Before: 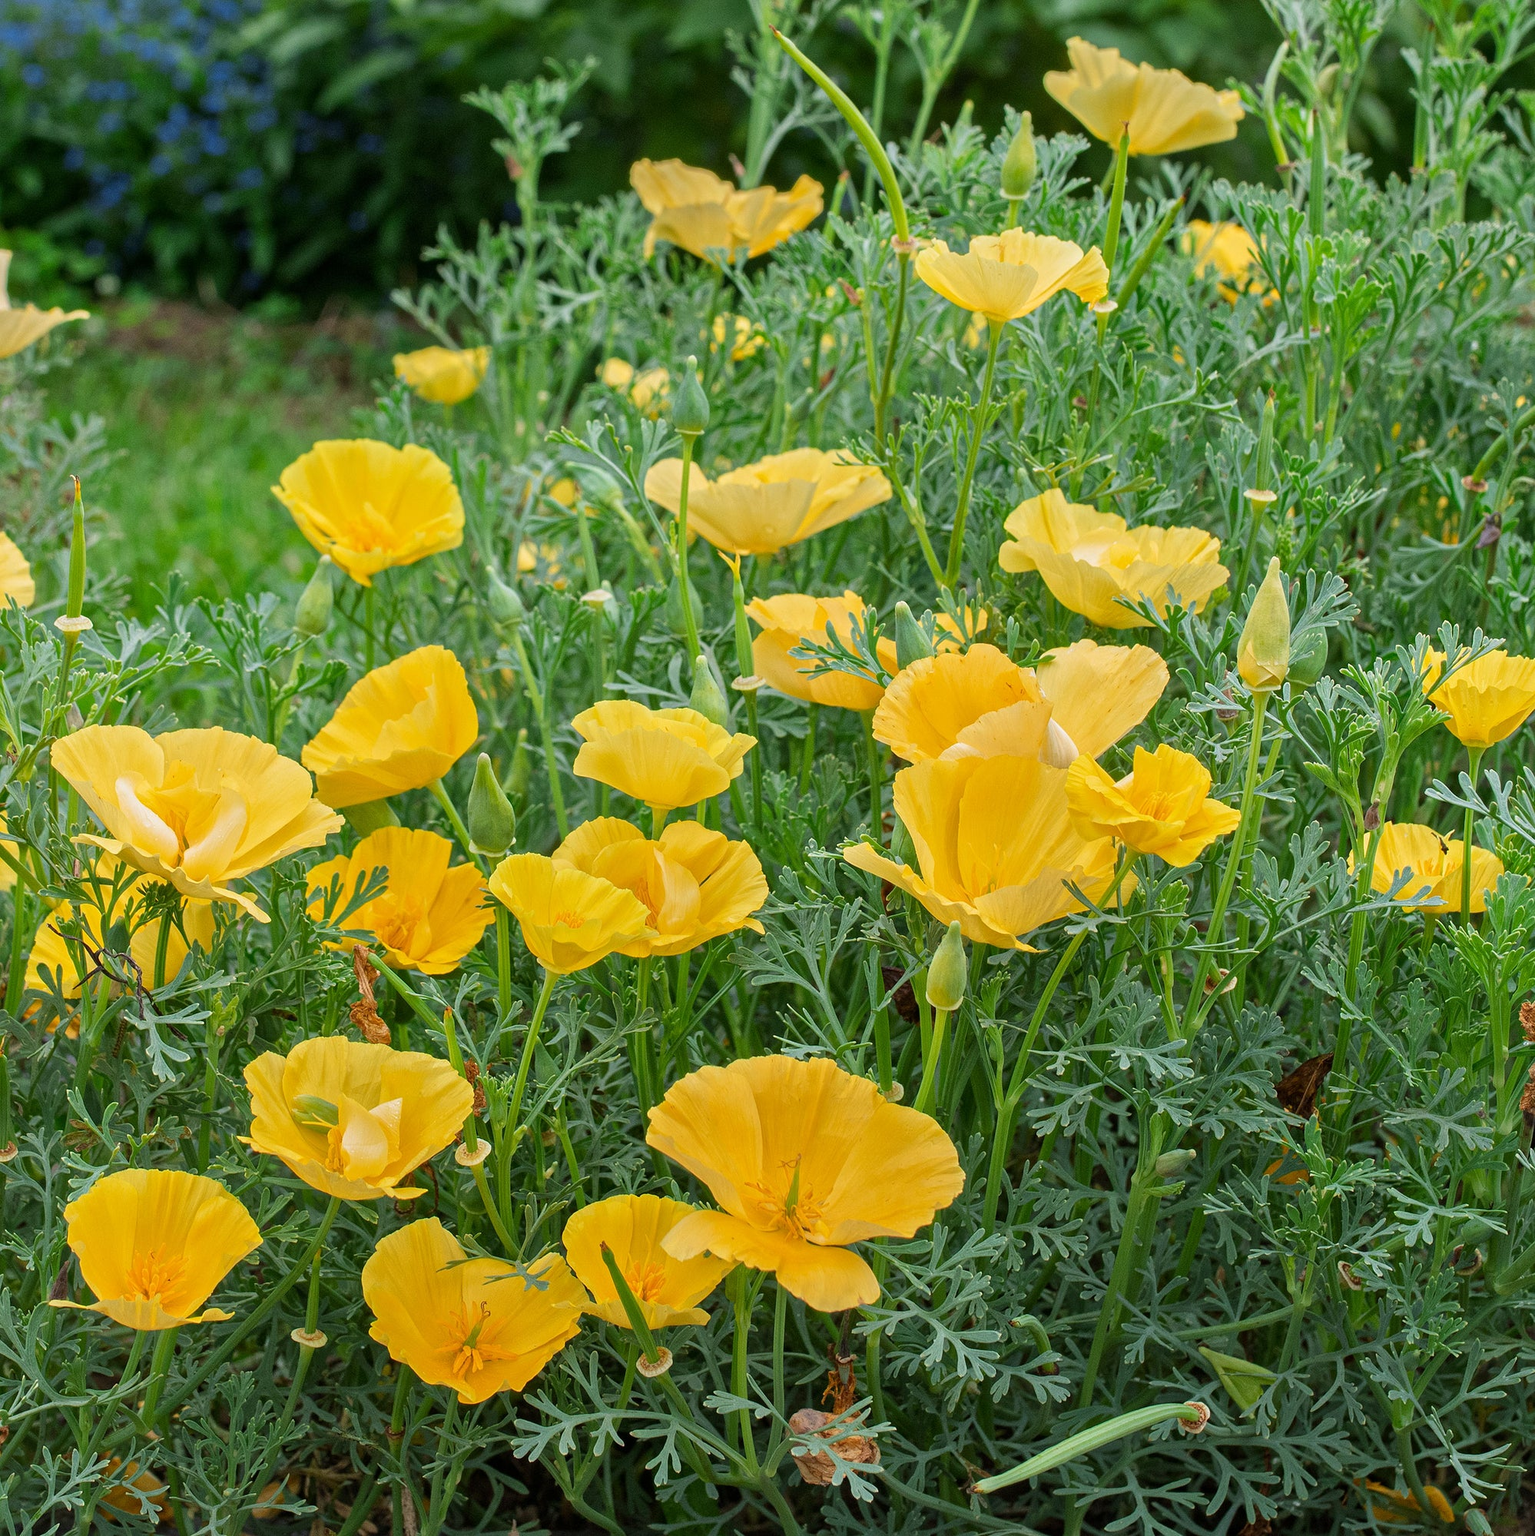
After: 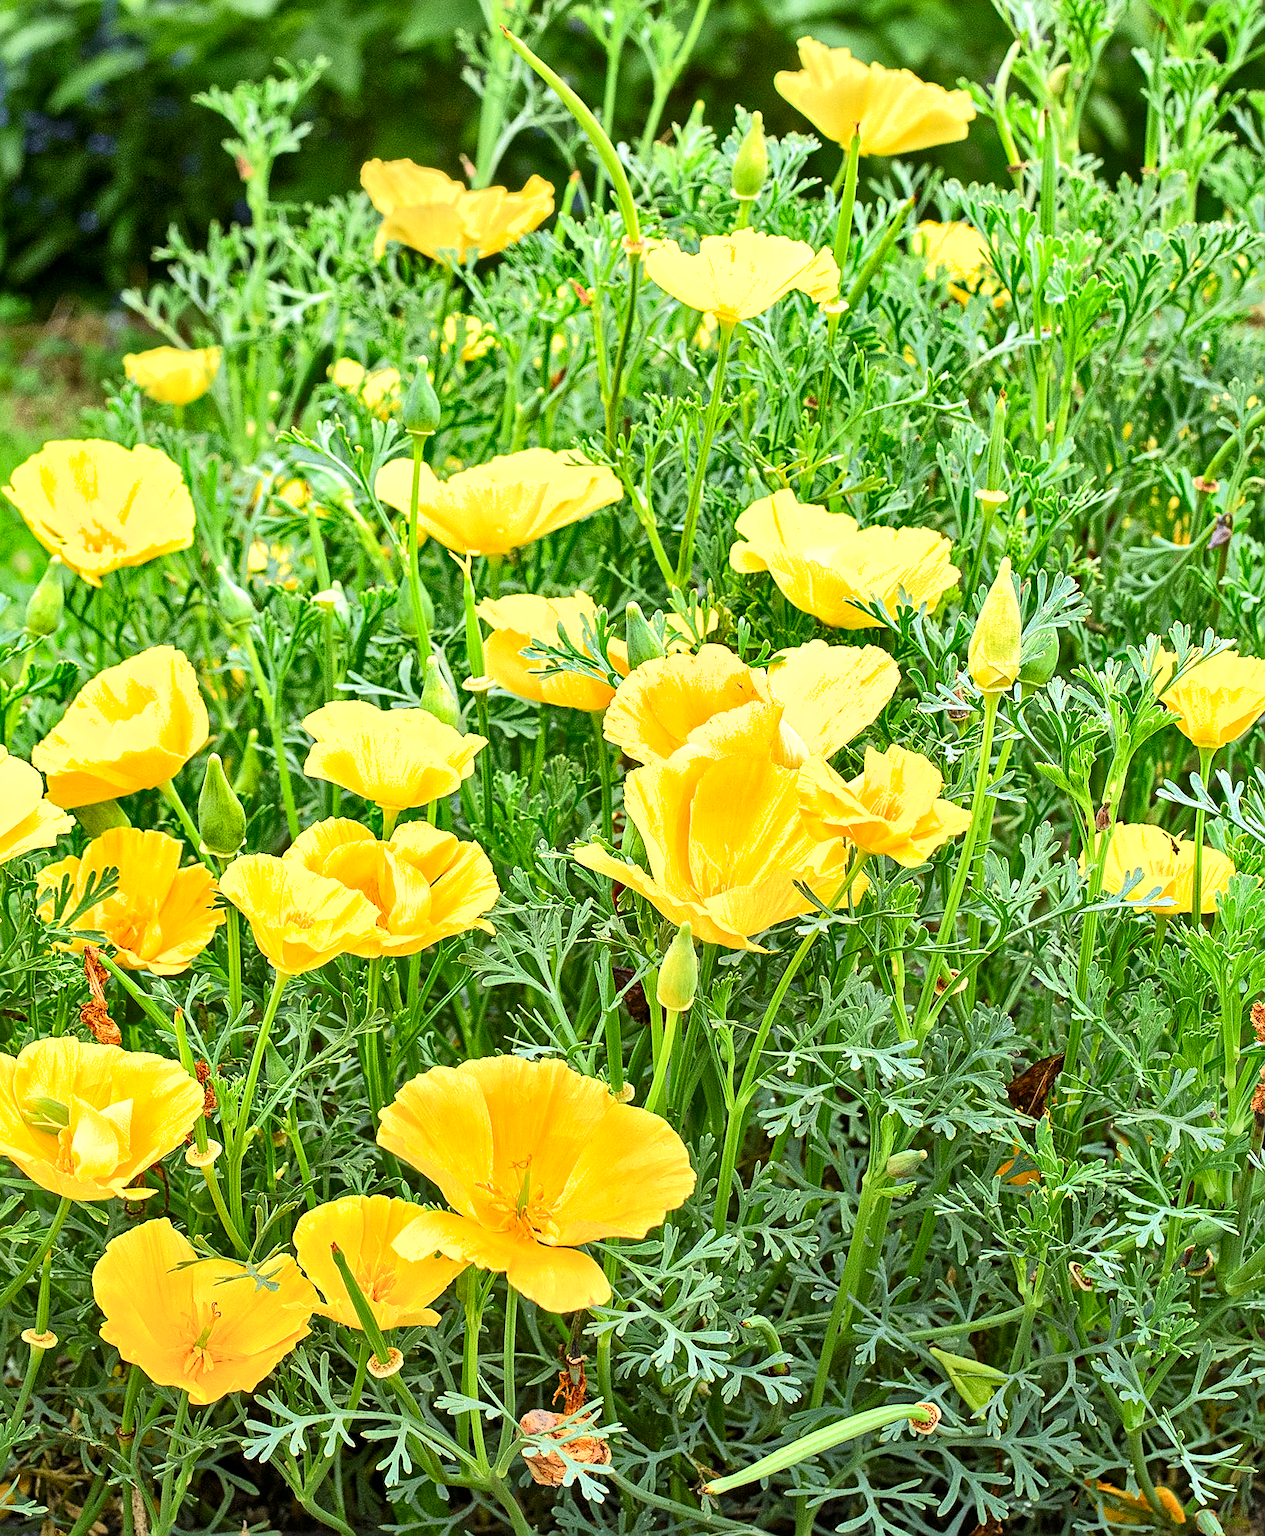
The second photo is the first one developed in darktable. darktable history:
local contrast: mode bilateral grid, contrast 20, coarseness 50, detail 120%, midtone range 0.2
crop: left 17.582%, bottom 0.031%
exposure: black level correction 0, exposure 1 EV, compensate exposure bias true, compensate highlight preservation false
shadows and highlights: low approximation 0.01, soften with gaussian
sharpen: on, module defaults
tone curve: curves: ch0 [(0, 0.006) (0.037, 0.022) (0.123, 0.105) (0.19, 0.173) (0.277, 0.279) (0.474, 0.517) (0.597, 0.662) (0.687, 0.774) (0.855, 0.891) (1, 0.982)]; ch1 [(0, 0) (0.243, 0.245) (0.422, 0.415) (0.493, 0.495) (0.508, 0.503) (0.544, 0.552) (0.557, 0.582) (0.626, 0.672) (0.694, 0.732) (1, 1)]; ch2 [(0, 0) (0.249, 0.216) (0.356, 0.329) (0.424, 0.442) (0.476, 0.483) (0.498, 0.5) (0.517, 0.519) (0.532, 0.539) (0.562, 0.596) (0.614, 0.662) (0.706, 0.757) (0.808, 0.809) (0.991, 0.968)], color space Lab, independent channels, preserve colors none
